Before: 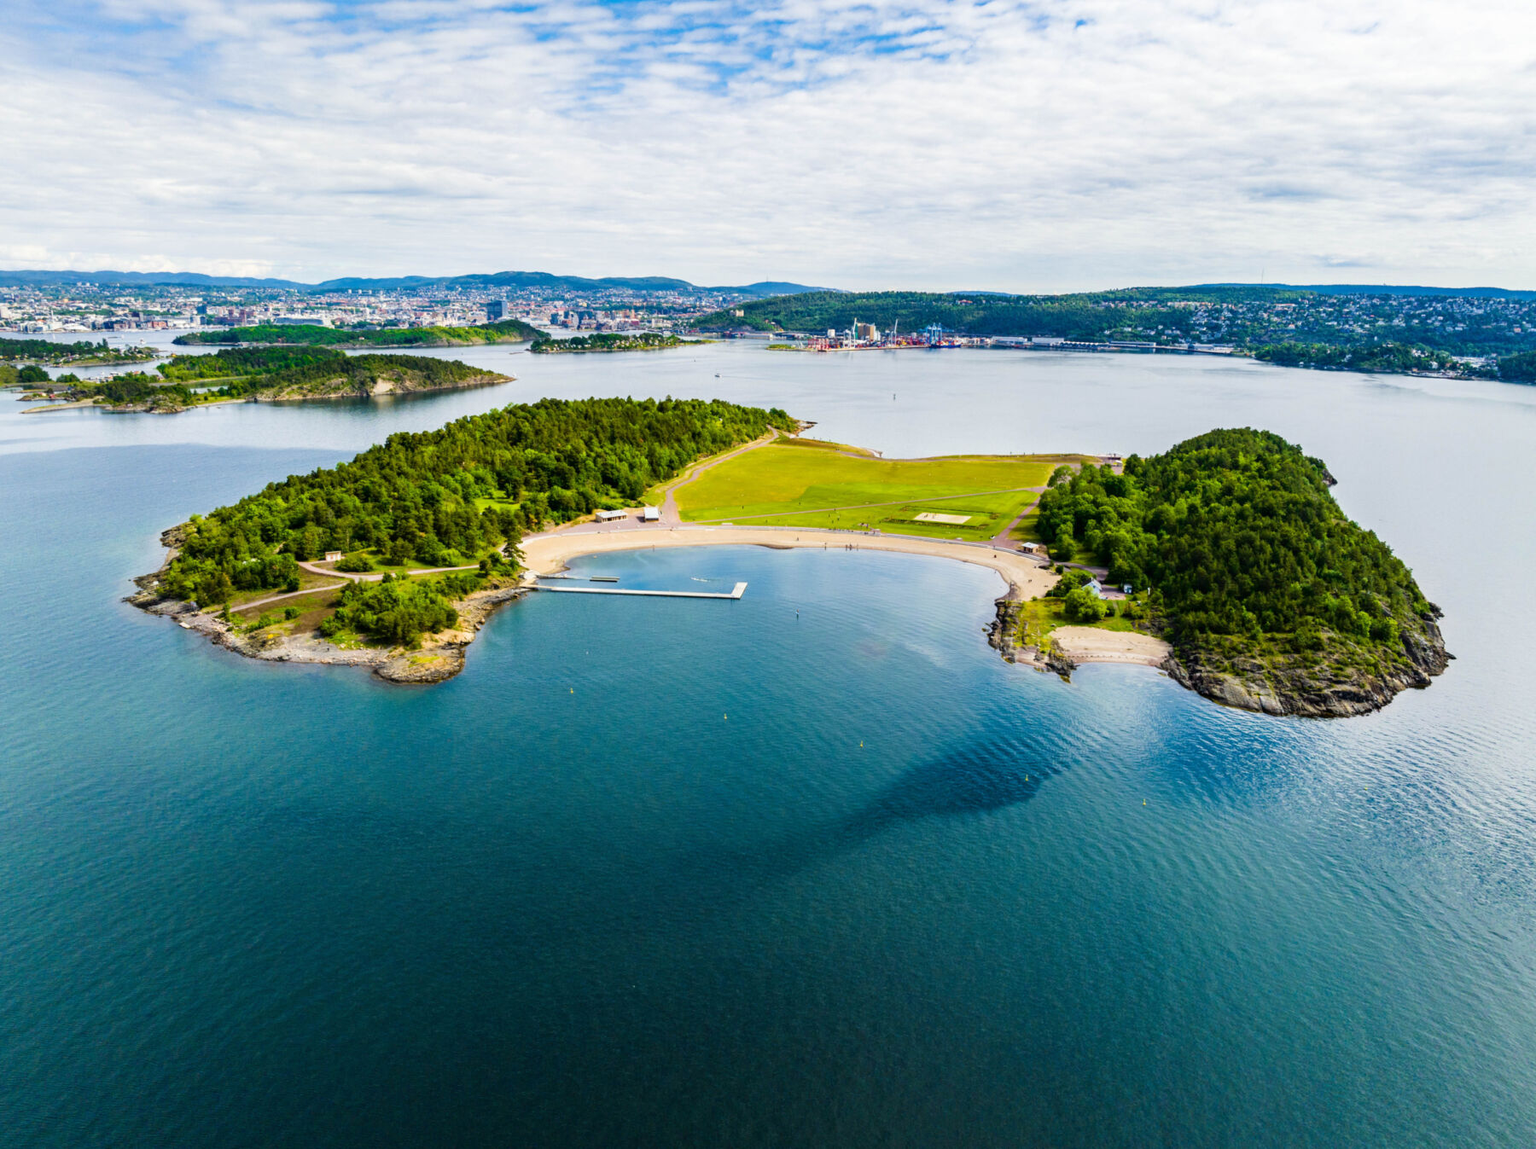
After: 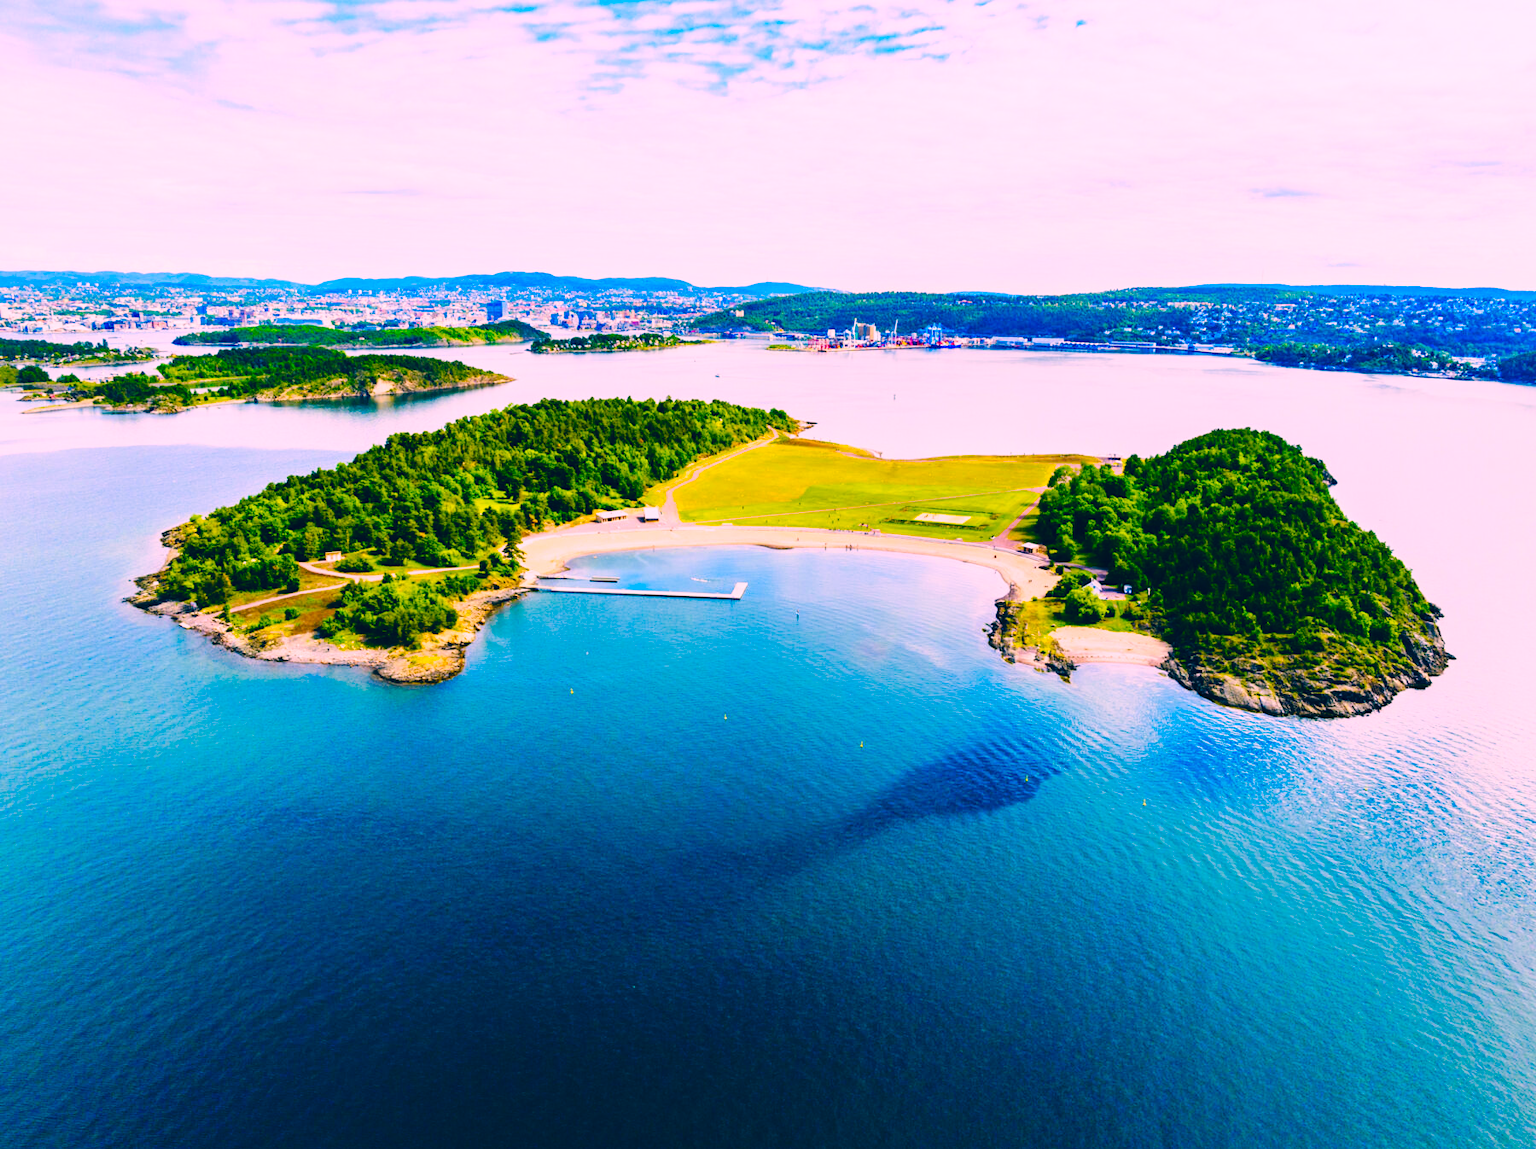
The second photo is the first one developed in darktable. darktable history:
base curve: curves: ch0 [(0, 0) (0.036, 0.025) (0.121, 0.166) (0.206, 0.329) (0.605, 0.79) (1, 1)], preserve colors none
color correction: highlights a* 17.03, highlights b* 0.205, shadows a* -15.38, shadows b* -14.56, saturation 1.5
